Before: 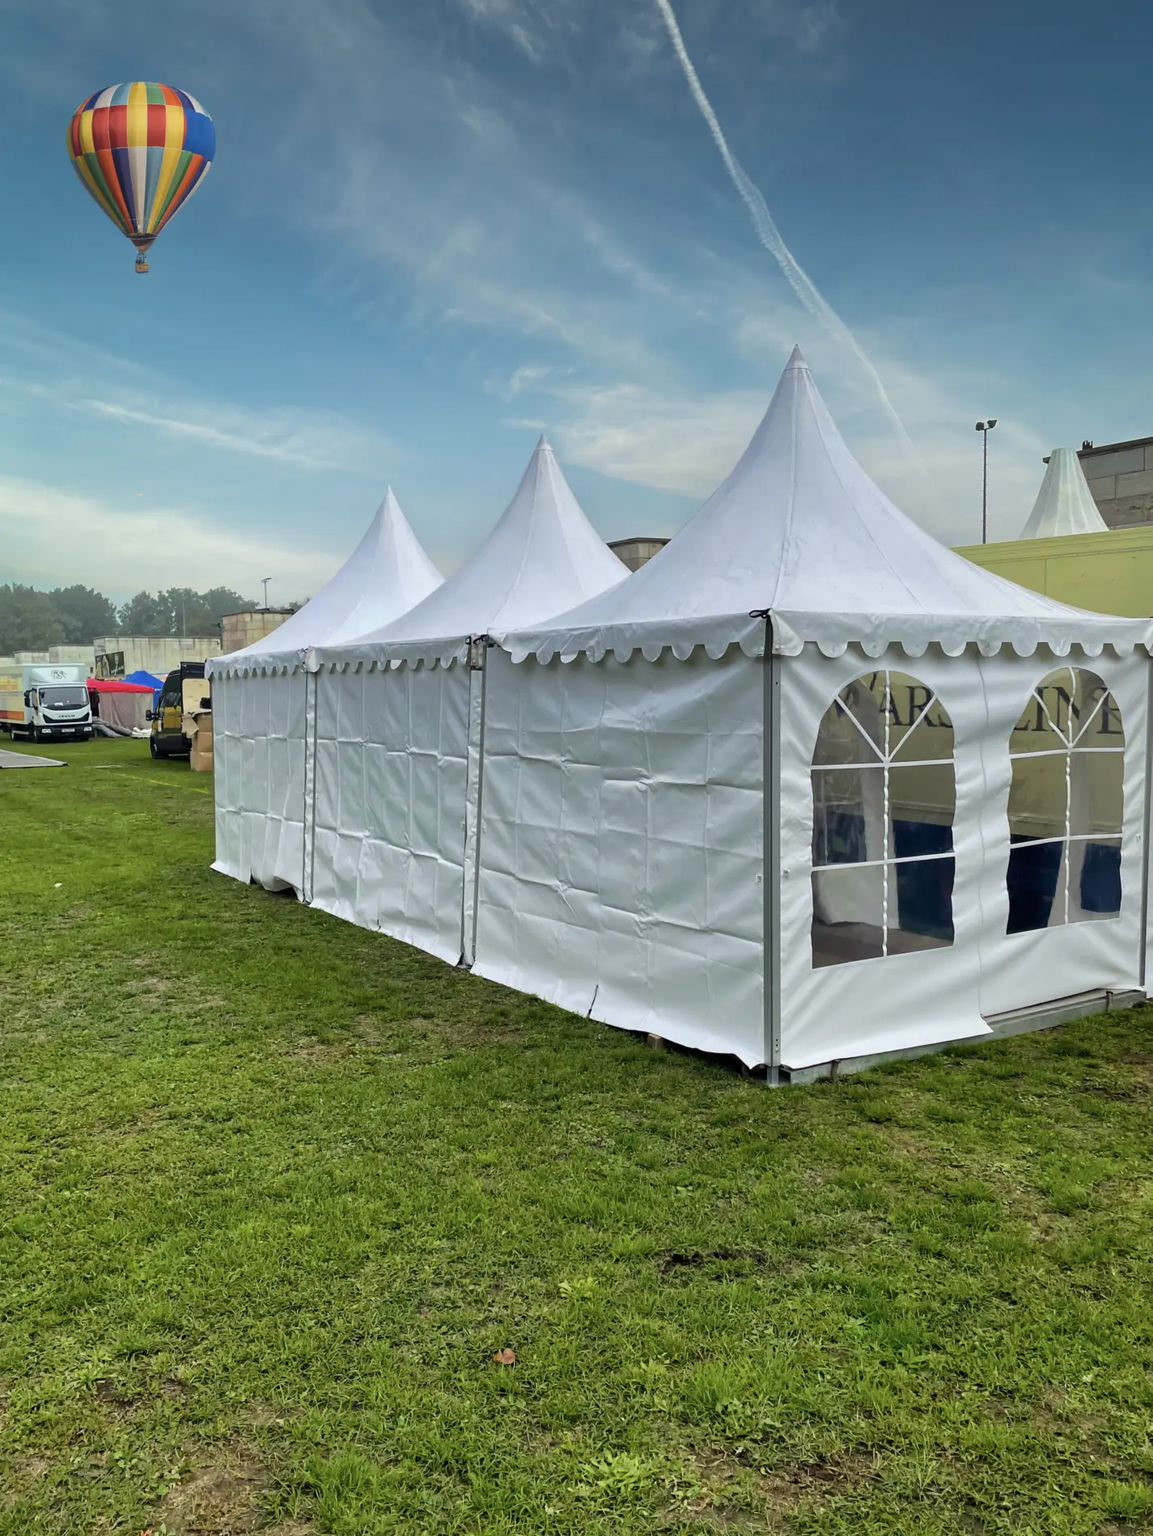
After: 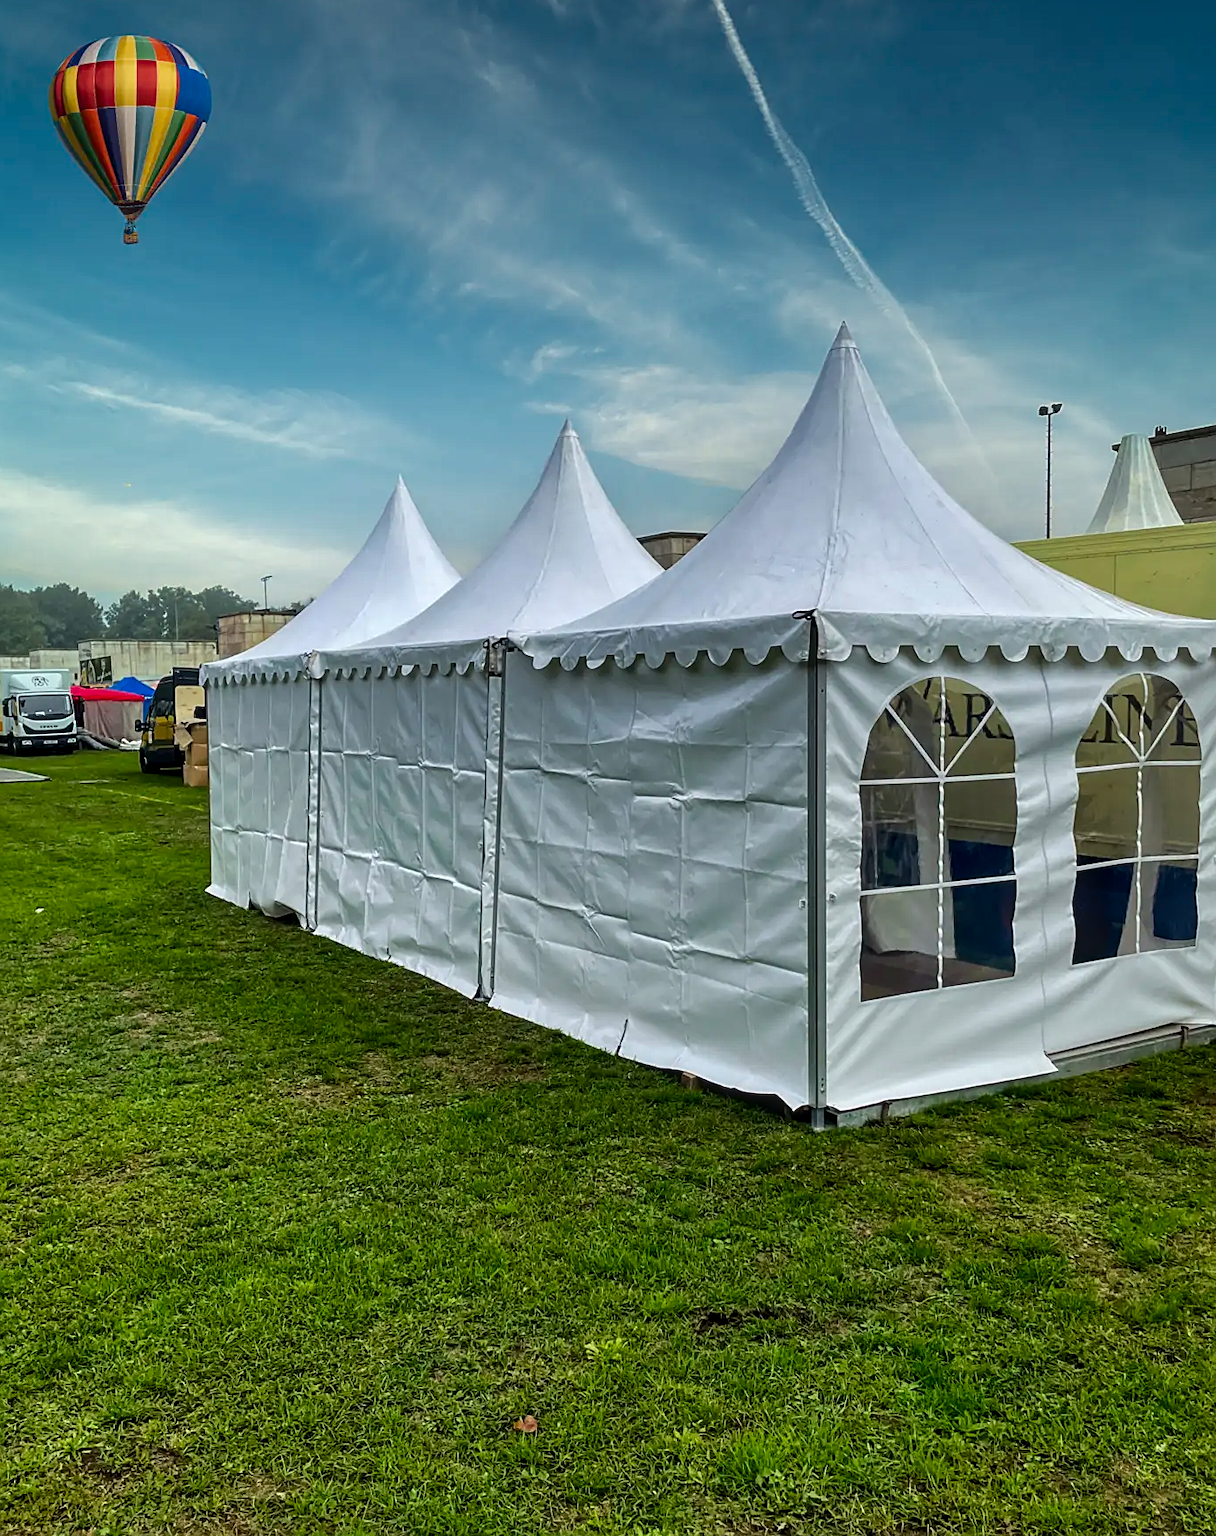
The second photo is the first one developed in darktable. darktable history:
local contrast: on, module defaults
contrast brightness saturation: contrast 0.07, brightness -0.13, saturation 0.06
sharpen: on, module defaults
crop: left 1.964%, top 3.251%, right 1.122%, bottom 4.933%
